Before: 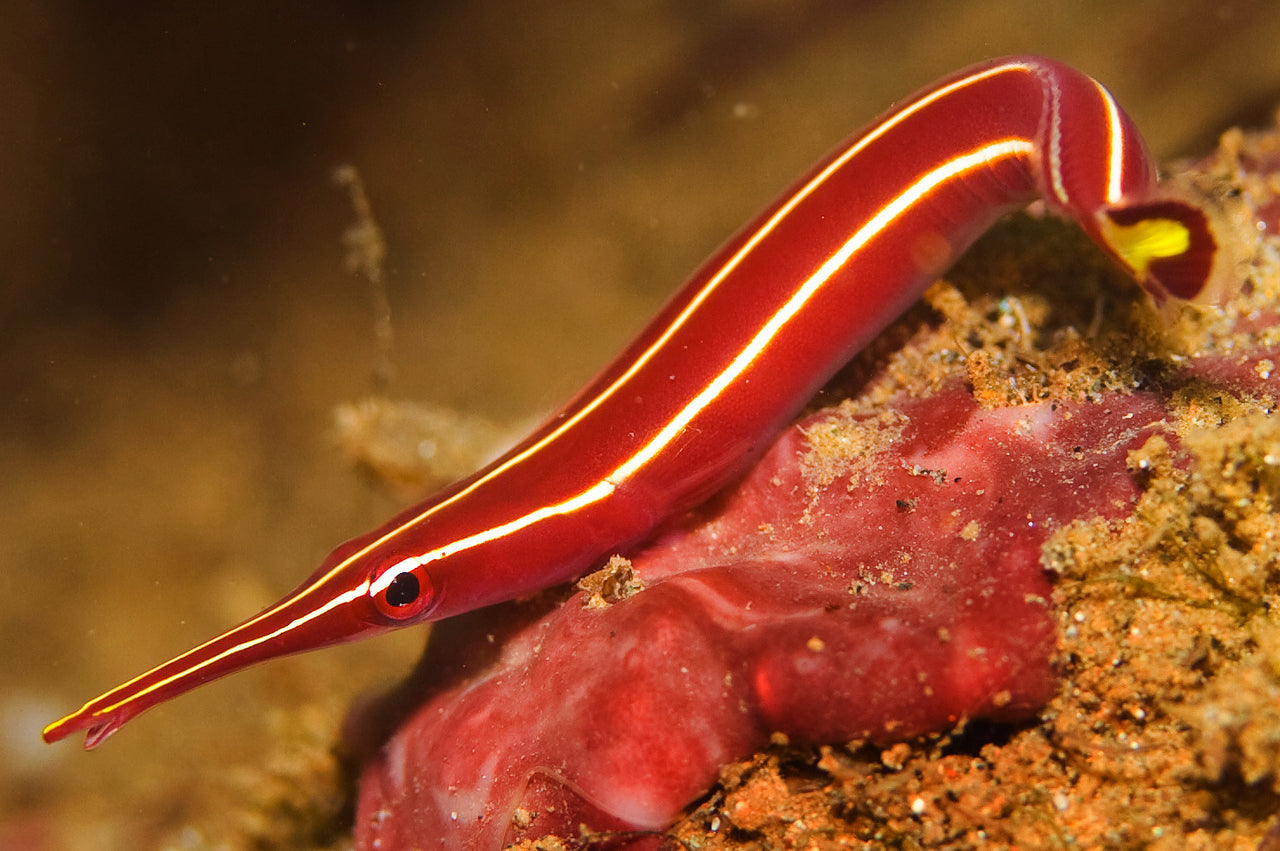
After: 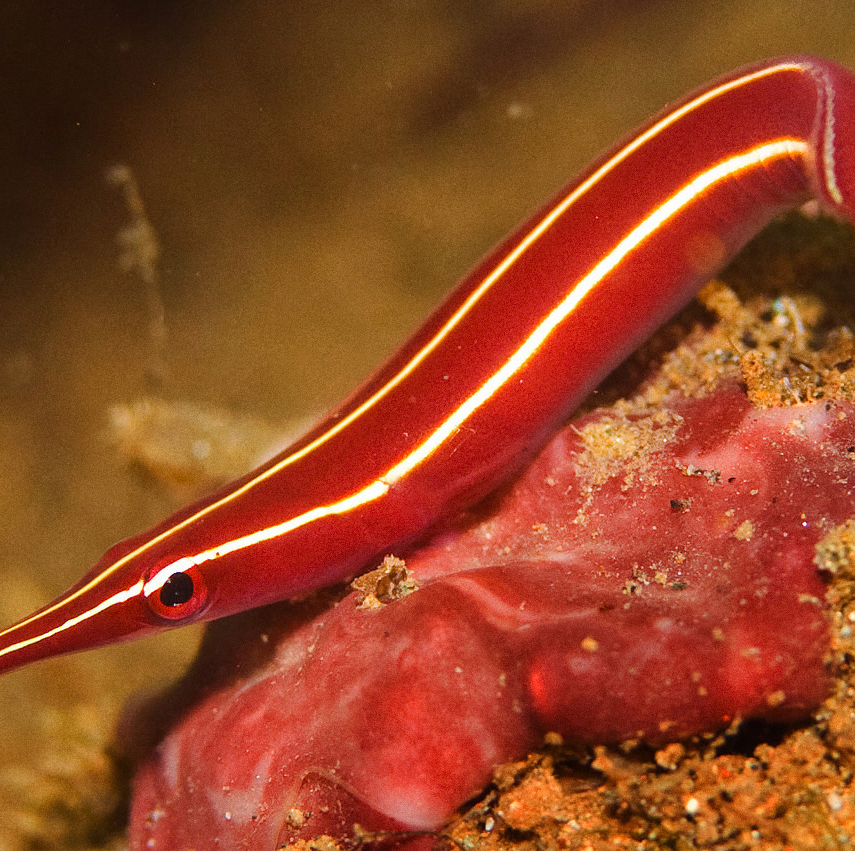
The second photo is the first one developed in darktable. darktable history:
grain: on, module defaults
crop and rotate: left 17.732%, right 15.423%
